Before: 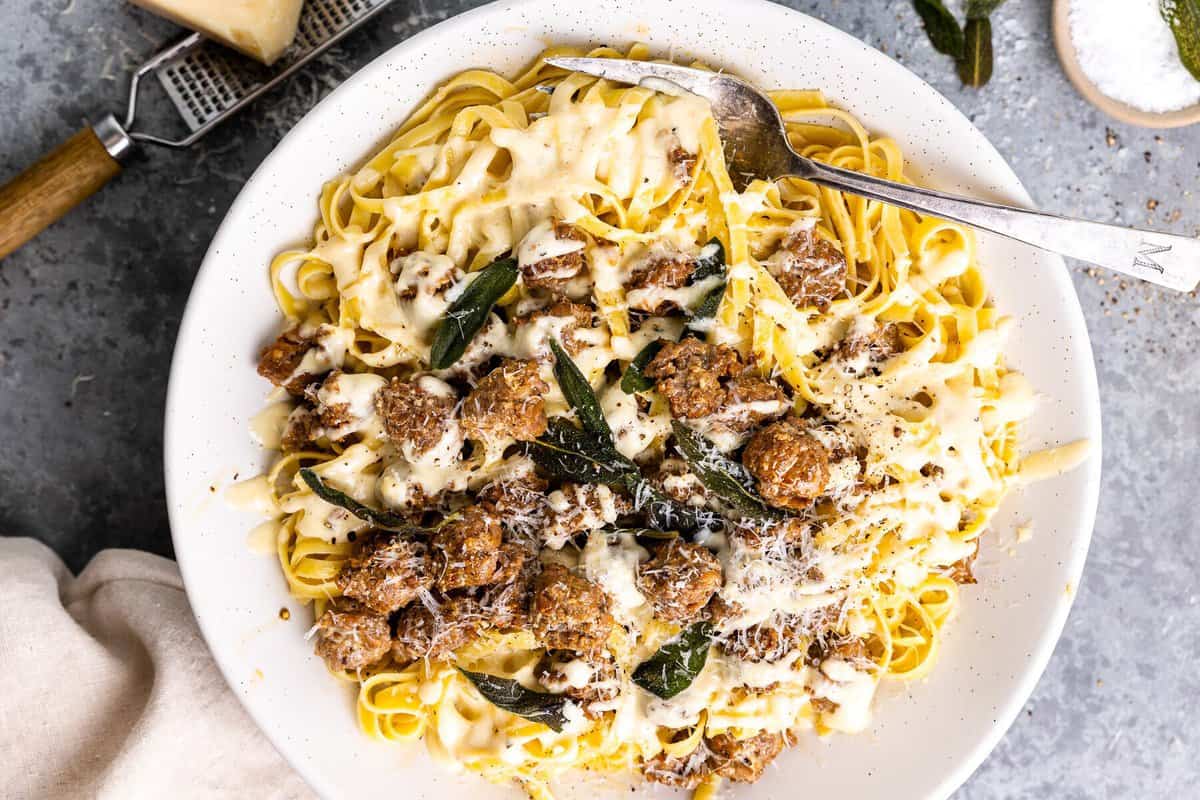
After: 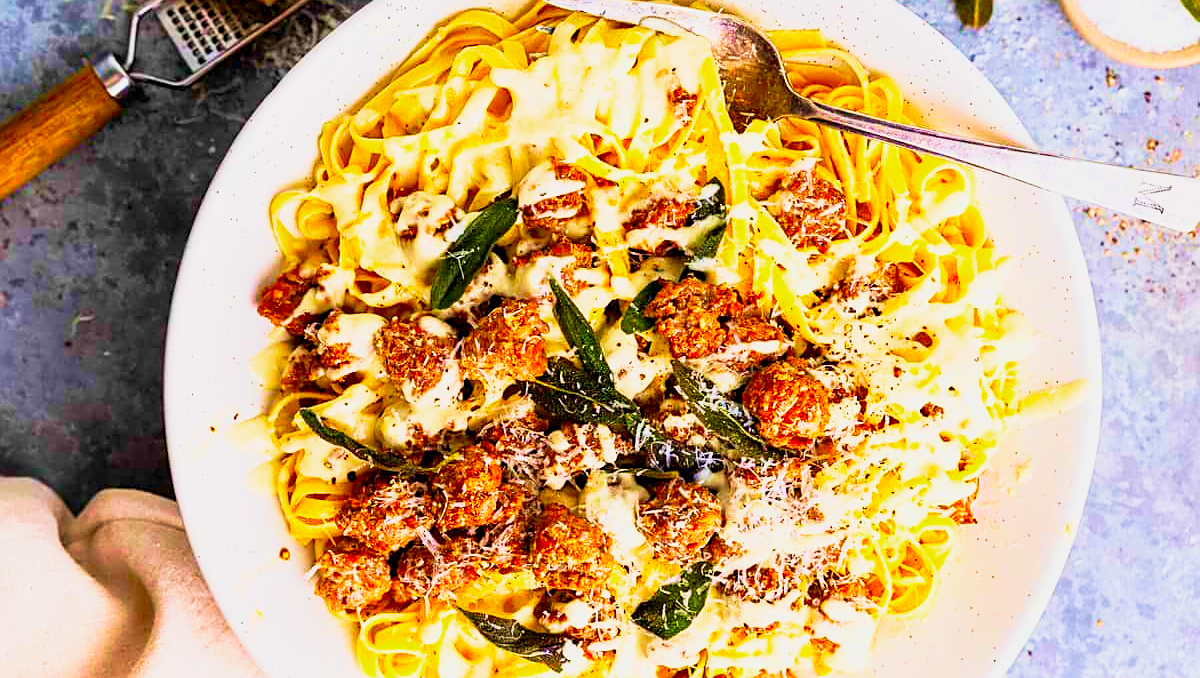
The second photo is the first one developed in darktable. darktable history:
exposure: black level correction 0.001, compensate highlight preservation false
base curve: curves: ch0 [(0, 0) (0.088, 0.125) (0.176, 0.251) (0.354, 0.501) (0.613, 0.749) (1, 0.877)], preserve colors none
tone equalizer: mask exposure compensation -0.489 EV
color correction: highlights b* -0.018, saturation 2.19
crop: top 7.576%, bottom 7.665%
sharpen: on, module defaults
velvia: strength 74.72%
